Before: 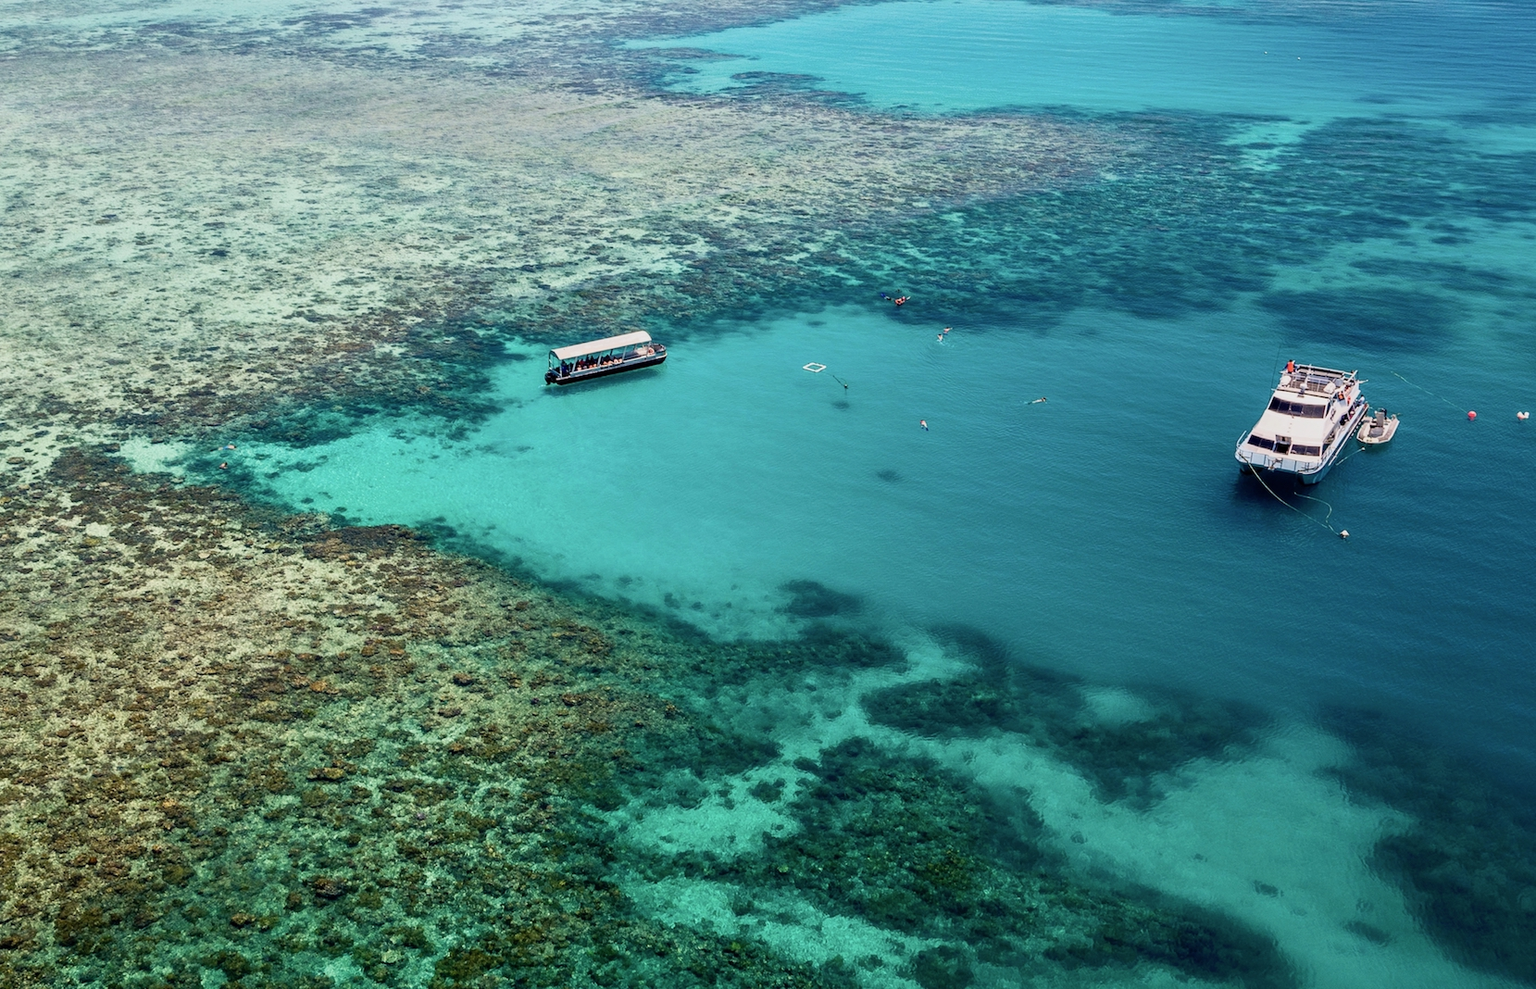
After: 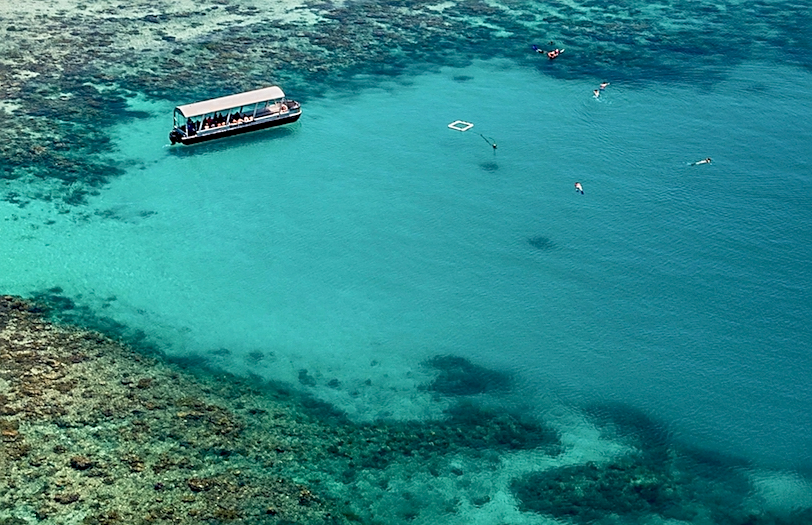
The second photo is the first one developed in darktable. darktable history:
sharpen: amount 0.544
crop: left 25.304%, top 25.419%, right 25.34%, bottom 25.087%
